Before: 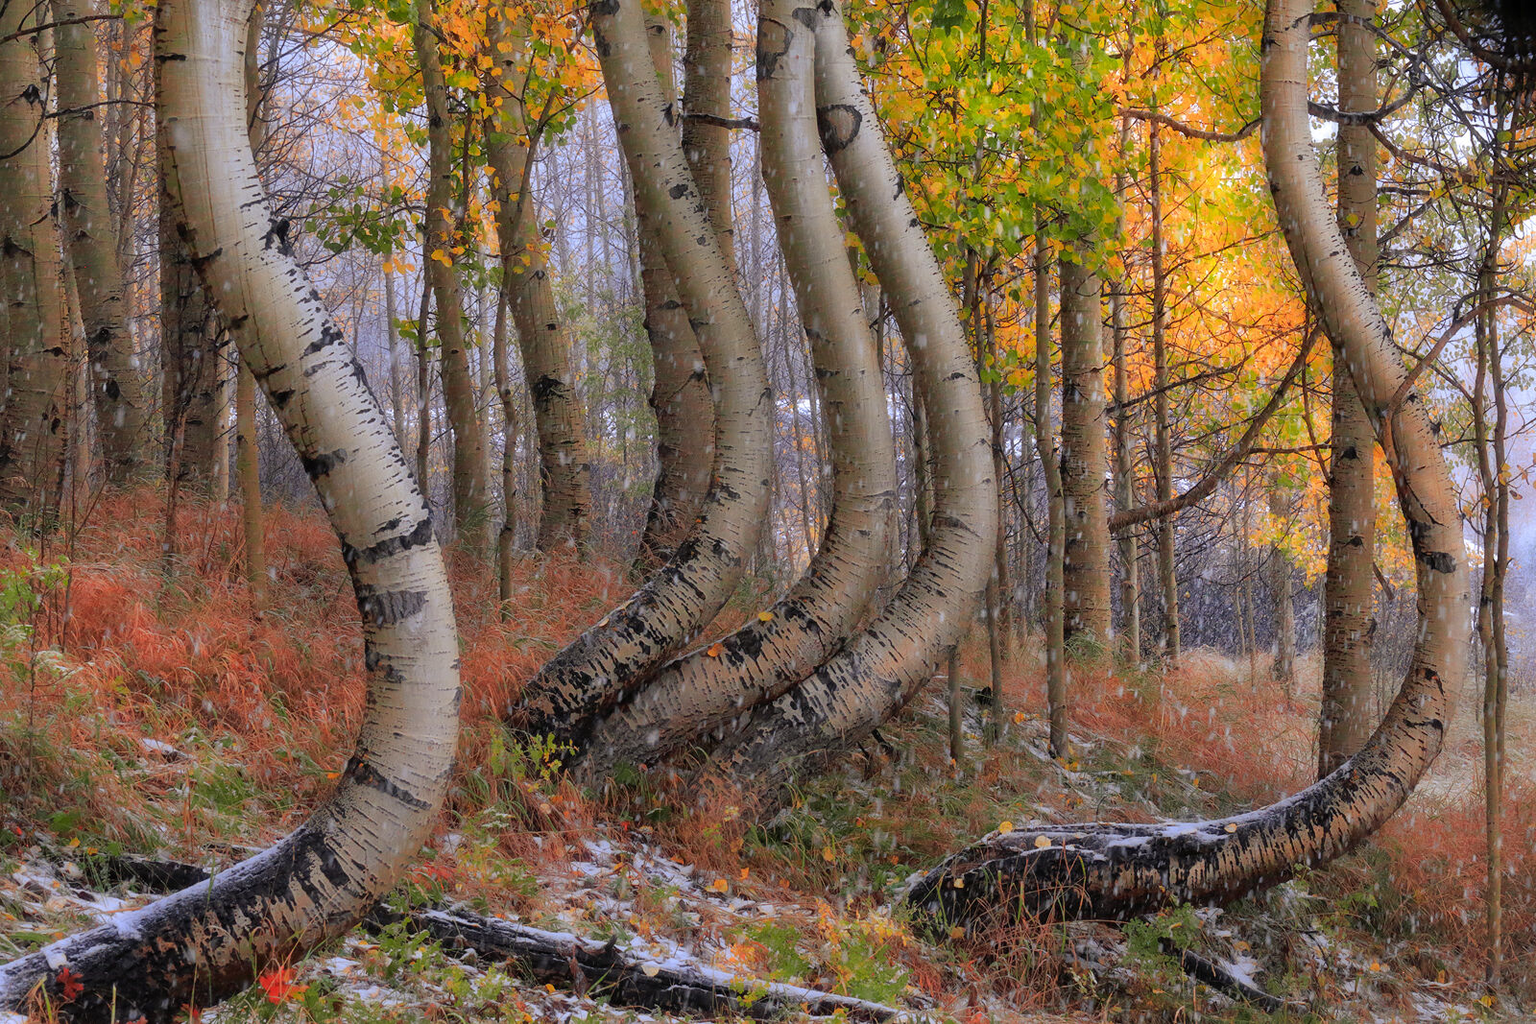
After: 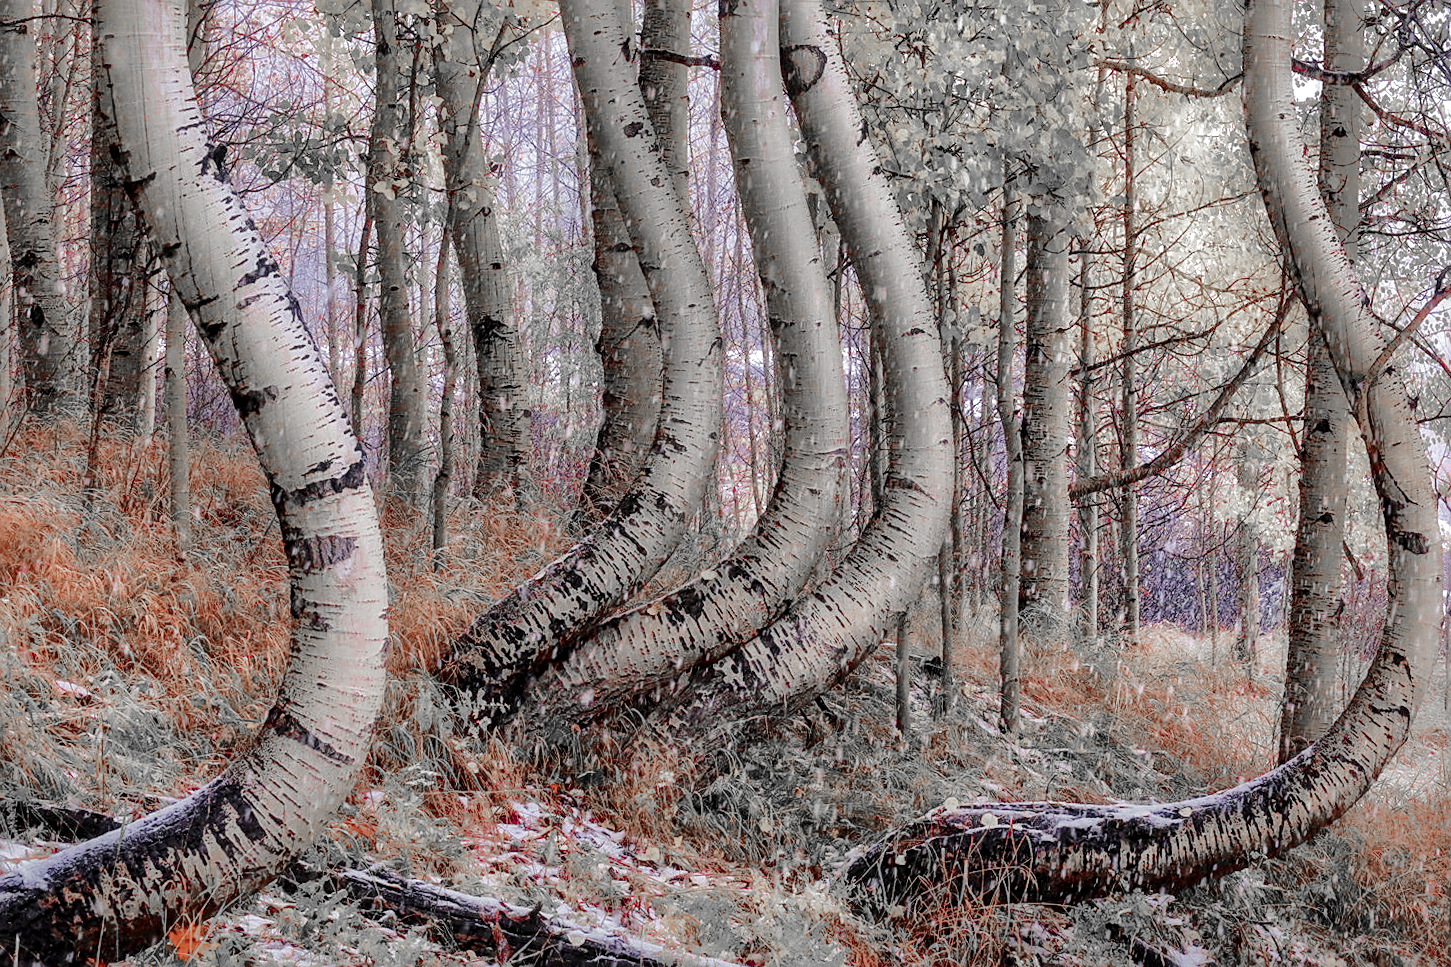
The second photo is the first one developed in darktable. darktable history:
crop and rotate: angle -1.96°, left 3.097%, top 4.154%, right 1.586%, bottom 0.529%
color balance rgb: linear chroma grading › global chroma 10%, perceptual saturation grading › global saturation 5%, perceptual brilliance grading › global brilliance 4%, global vibrance 7%, saturation formula JzAzBz (2021)
base curve: curves: ch0 [(0, 0) (0.028, 0.03) (0.121, 0.232) (0.46, 0.748) (0.859, 0.968) (1, 1)], preserve colors none
shadows and highlights: shadows -19.91, highlights -73.15
local contrast: detail 130%
sharpen: on, module defaults
color zones: curves: ch0 [(0, 0.278) (0.143, 0.5) (0.286, 0.5) (0.429, 0.5) (0.571, 0.5) (0.714, 0.5) (0.857, 0.5) (1, 0.5)]; ch1 [(0, 1) (0.143, 0.165) (0.286, 0) (0.429, 0) (0.571, 0) (0.714, 0) (0.857, 0.5) (1, 0.5)]; ch2 [(0, 0.508) (0.143, 0.5) (0.286, 0.5) (0.429, 0.5) (0.571, 0.5) (0.714, 0.5) (0.857, 0.5) (1, 0.5)]
